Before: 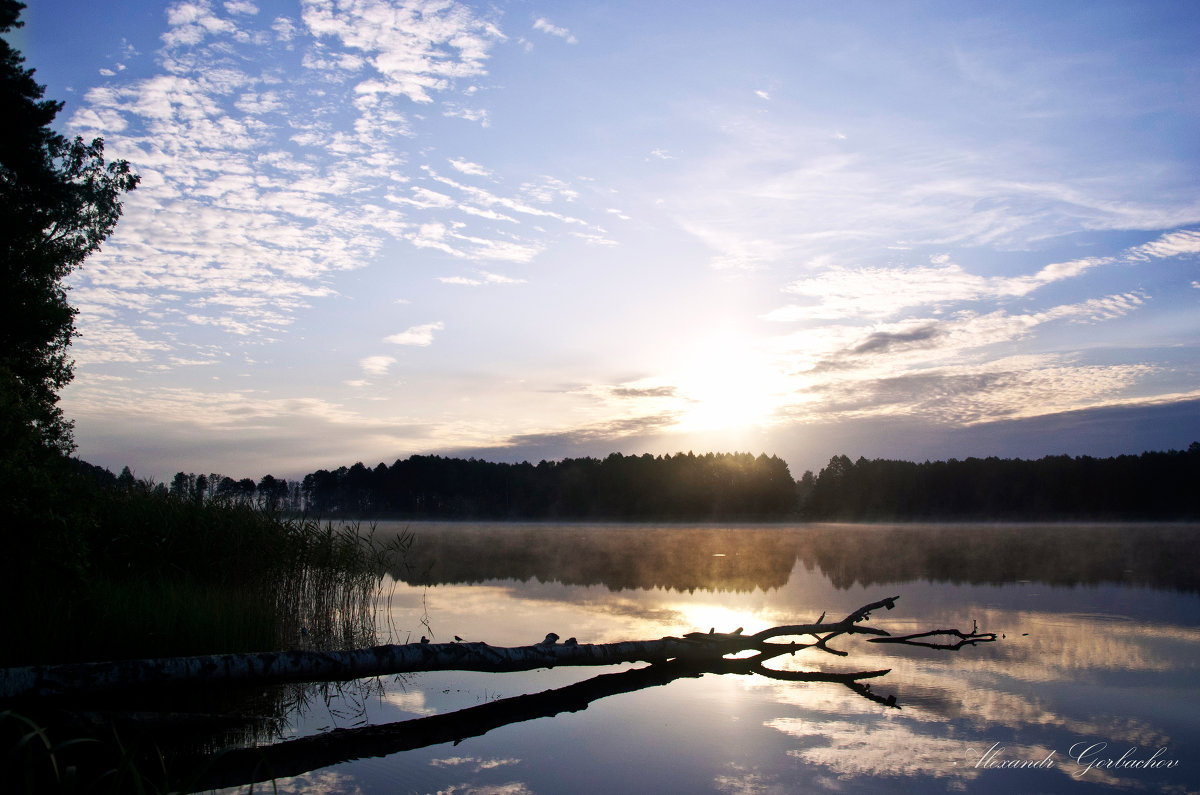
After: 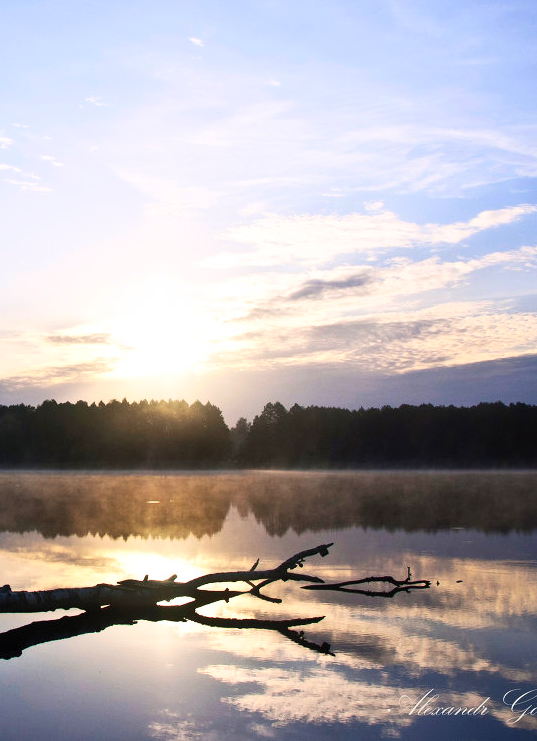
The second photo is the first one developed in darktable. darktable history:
contrast brightness saturation: contrast 0.205, brightness 0.158, saturation 0.218
crop: left 47.25%, top 6.74%, right 7.95%
